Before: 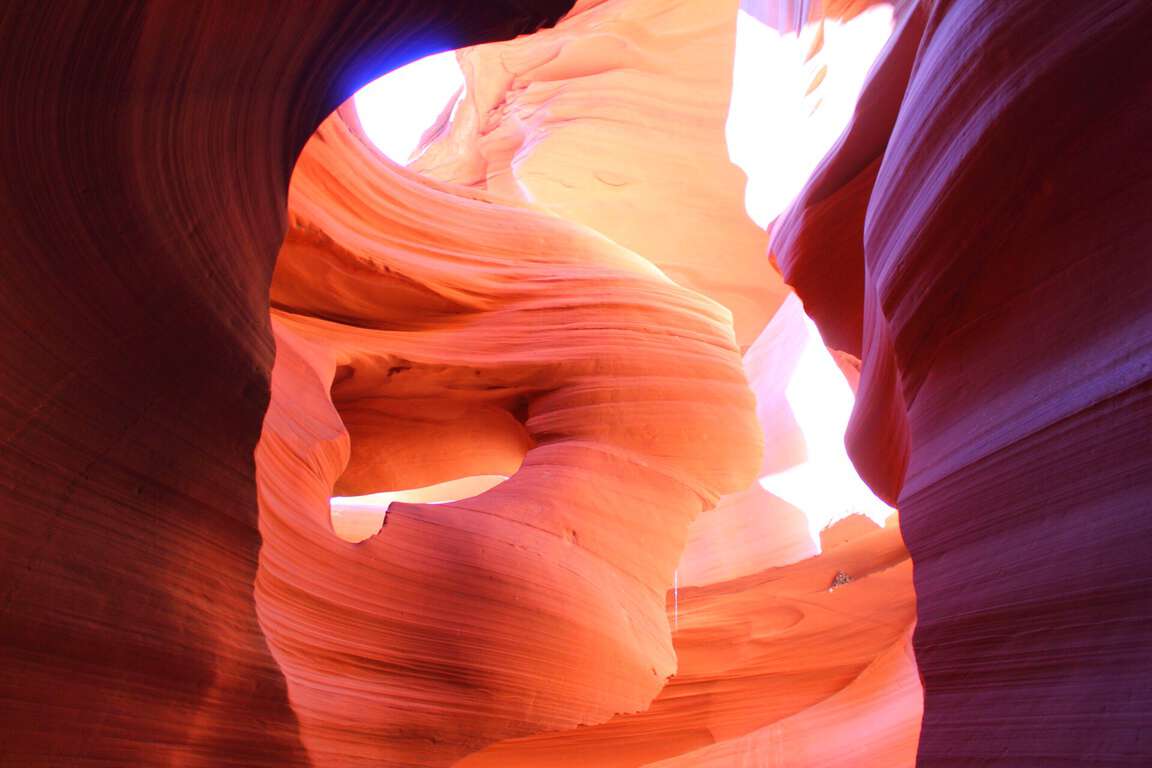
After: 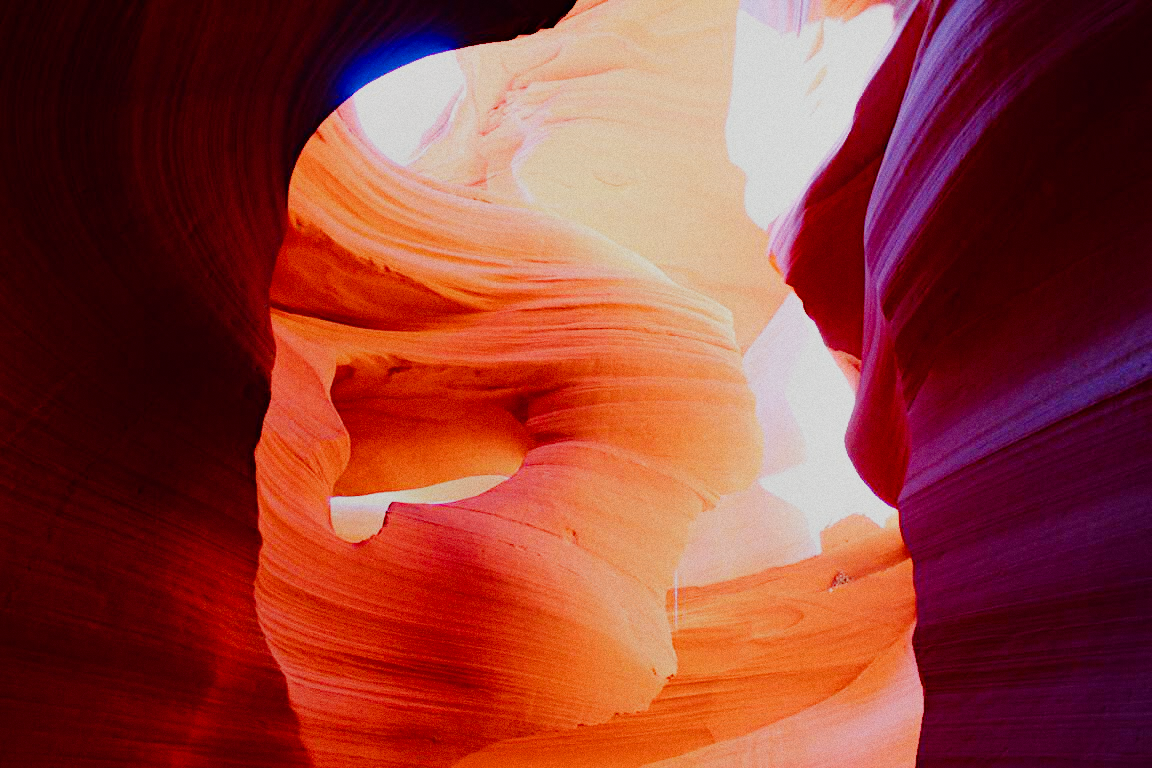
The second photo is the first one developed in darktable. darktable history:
sigmoid "smooth": skew -0.2, preserve hue 0%, red attenuation 0.1, red rotation 0.035, green attenuation 0.1, green rotation -0.017, blue attenuation 0.15, blue rotation -0.052, base primaries Rec2020
contrast equalizer "soft": octaves 7, y [[0.6 ×6], [0.55 ×6], [0 ×6], [0 ×6], [0 ×6]], mix -1
color balance rgb "basic colorfulness: standard": perceptual saturation grading › global saturation 20%, perceptual saturation grading › highlights -25%, perceptual saturation grading › shadows 25%
color balance rgb "filmic contrast": global offset › luminance 0.5%, perceptual brilliance grading › highlights 10%, perceptual brilliance grading › mid-tones 5%, perceptual brilliance grading › shadows -10%
color balance rgb "blue and orange": shadows lift › chroma 7%, shadows lift › hue 249°, highlights gain › chroma 5%, highlights gain › hue 34.5°
diffuse or sharpen "sharpen demosaicing: AA filter": edge sensitivity 1, 1st order anisotropy 100%, 2nd order anisotropy 100%, 3rd order anisotropy 100%, 4th order anisotropy 100%, 1st order speed -25%, 2nd order speed -25%, 3rd order speed -25%, 4th order speed -25%
diffuse or sharpen "1": radius span 32, 1st order speed 50%, 2nd order speed 50%, 3rd order speed 50%, 4th order speed 50% | blend: blend mode normal, opacity 25%; mask: uniform (no mask)
grain: coarseness 0.47 ISO
rgb primaries "nice": tint hue 2.13°, tint purity 0.7%, red hue 0.028, red purity 1.09, green hue 0.023, green purity 1.08, blue hue -0.084, blue purity 1.17
exposure "magic lantern defaults": compensate highlight preservation false
